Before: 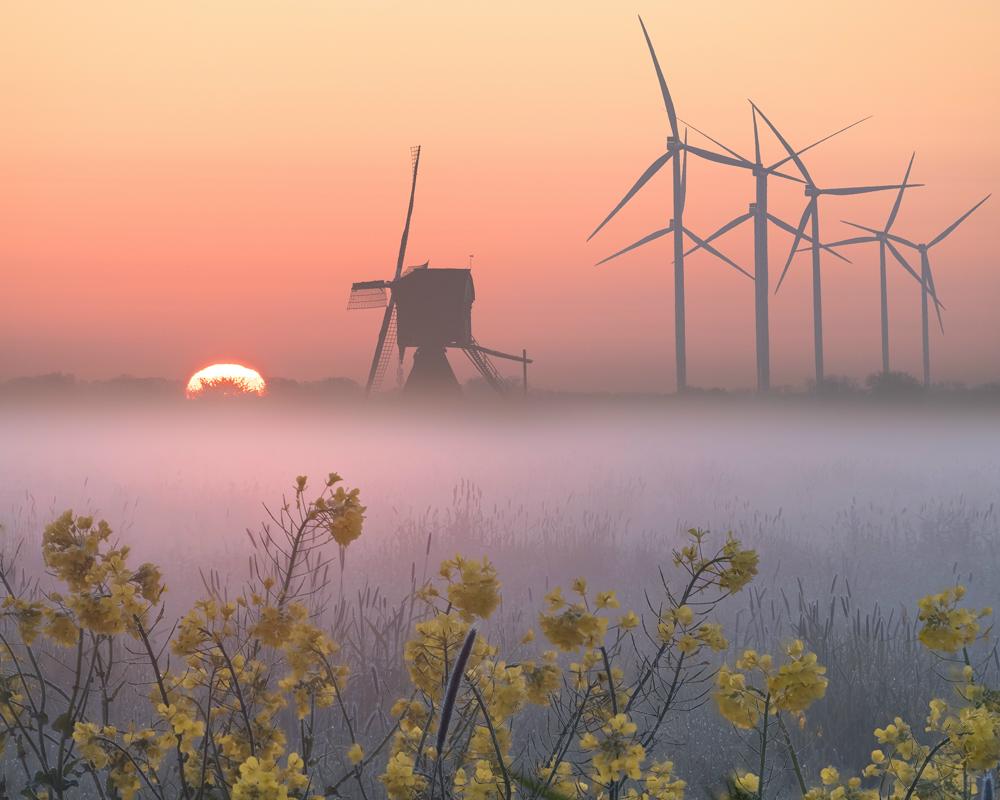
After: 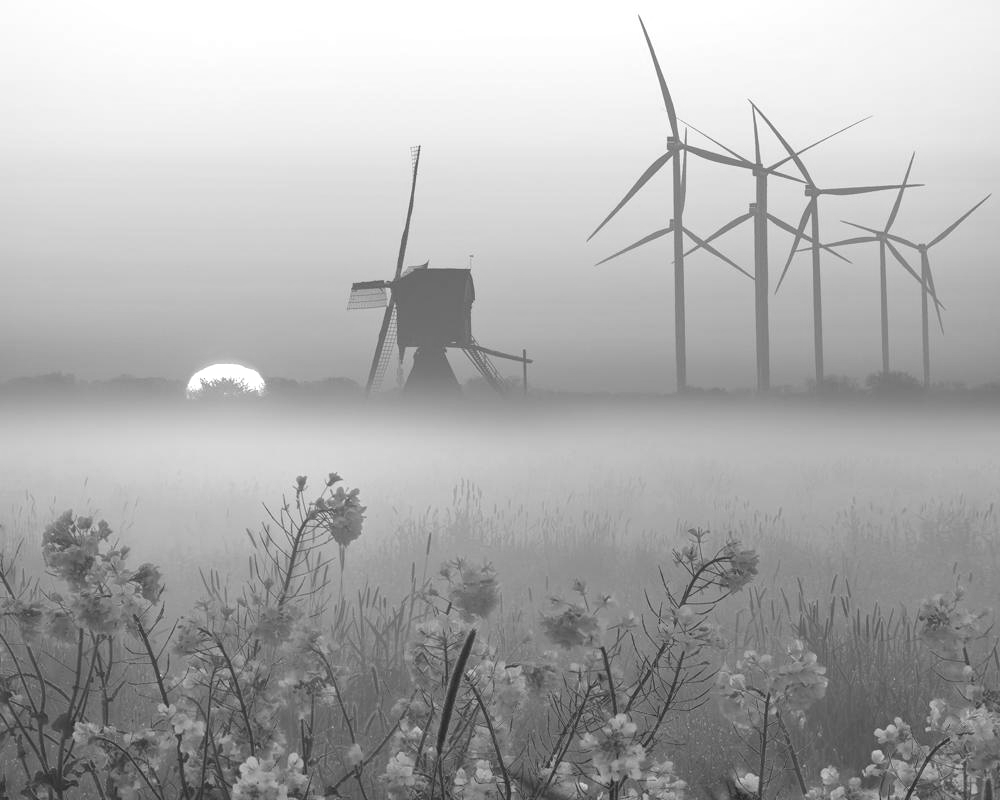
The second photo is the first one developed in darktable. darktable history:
exposure: black level correction 0, exposure 0.7 EV, compensate exposure bias true, compensate highlight preservation false
monochrome: a -92.57, b 58.91
